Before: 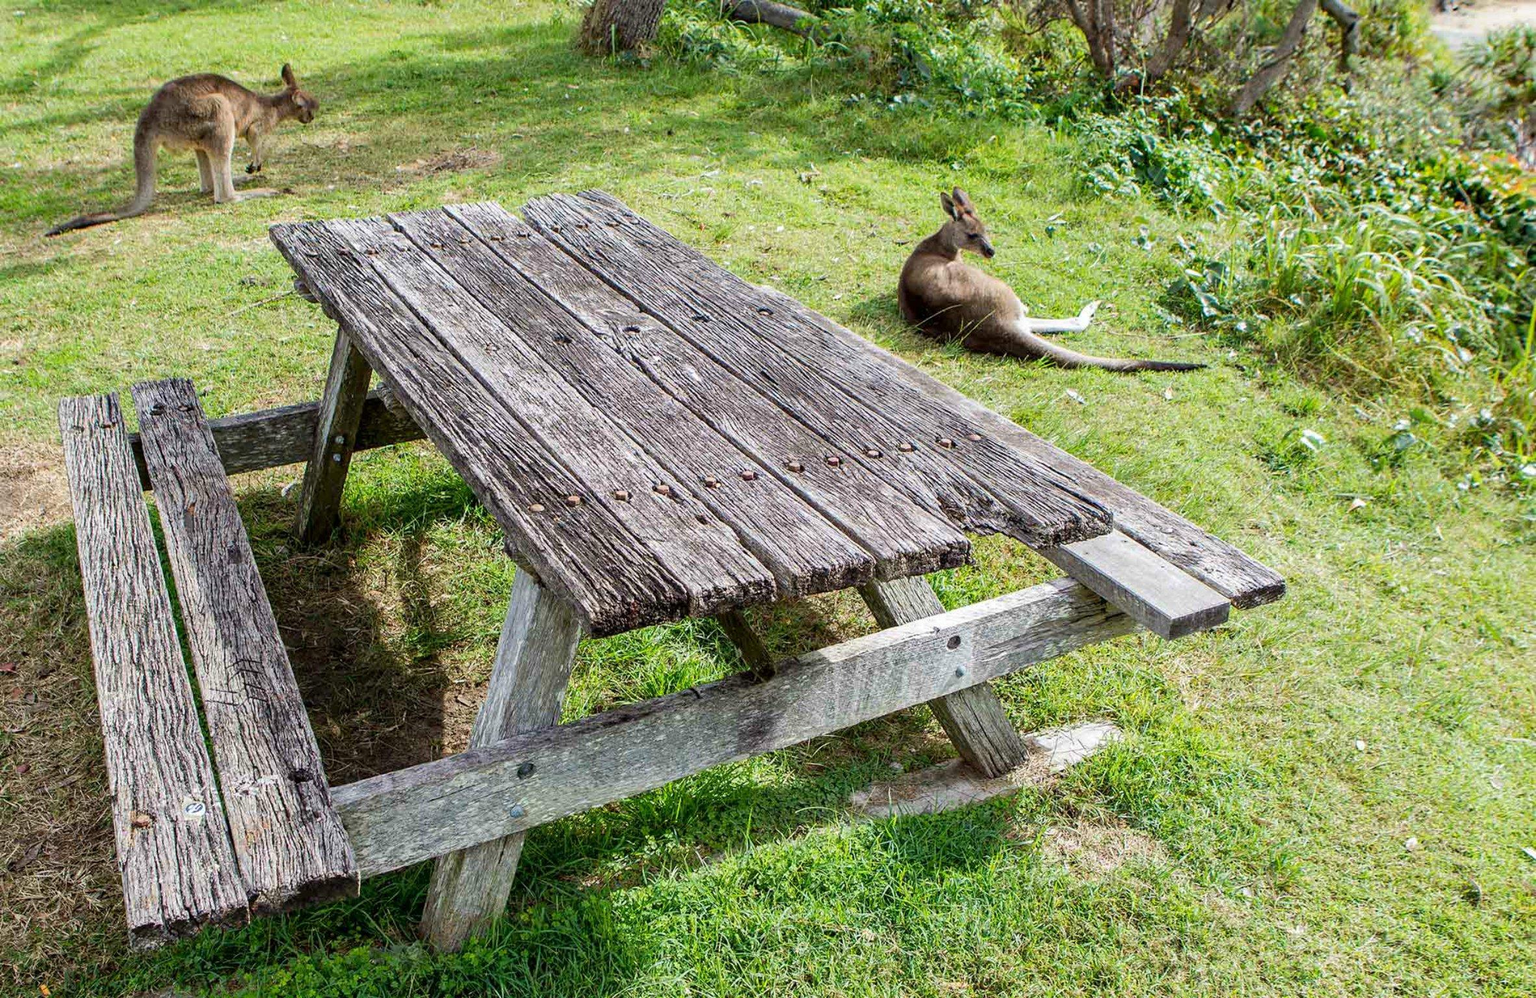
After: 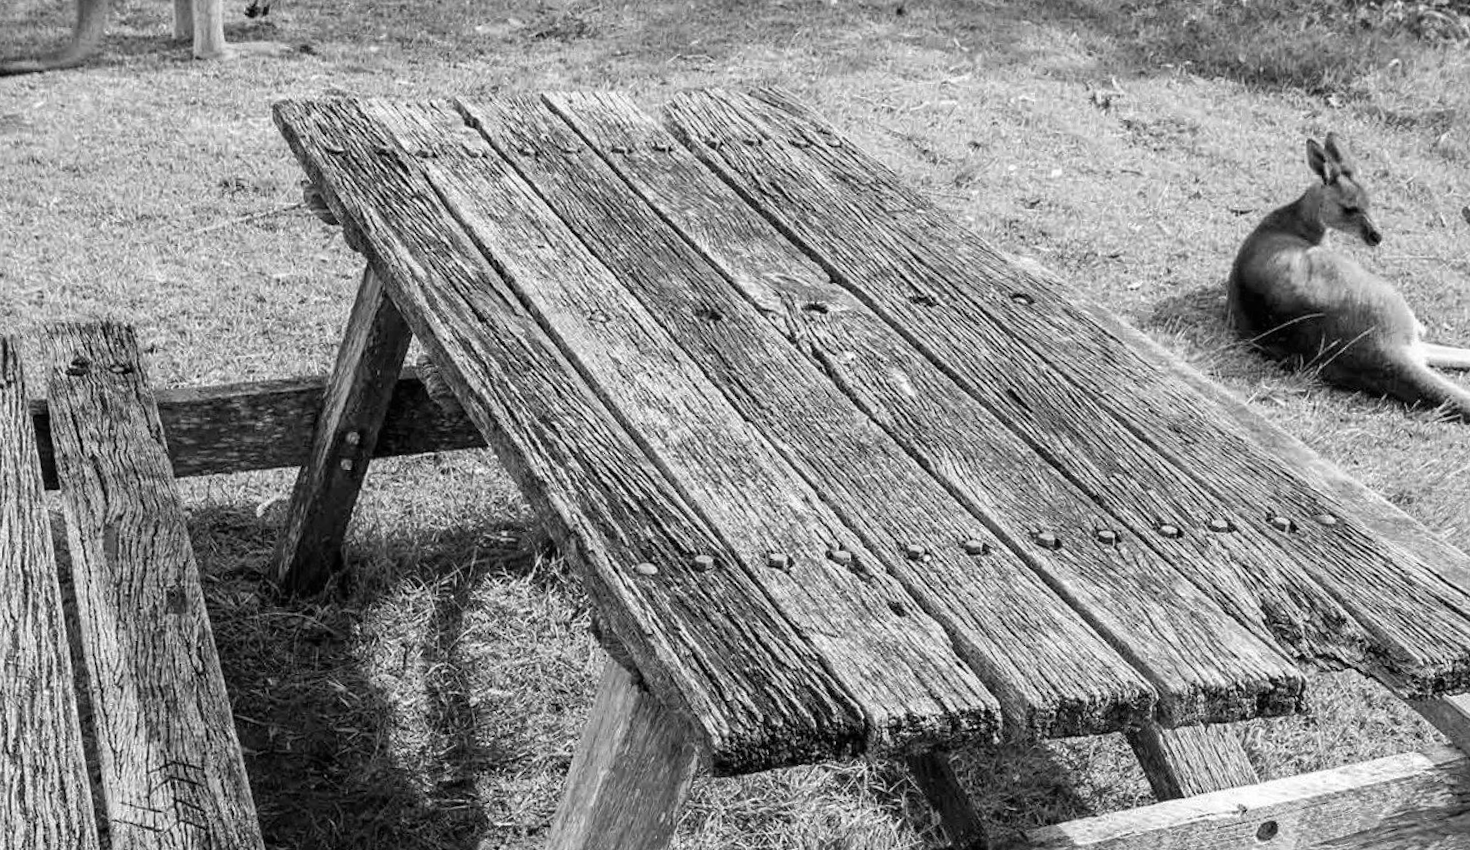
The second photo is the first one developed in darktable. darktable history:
contrast brightness saturation: saturation -1
monochrome: on, module defaults
crop and rotate: angle -4.99°, left 2.122%, top 6.945%, right 27.566%, bottom 30.519%
